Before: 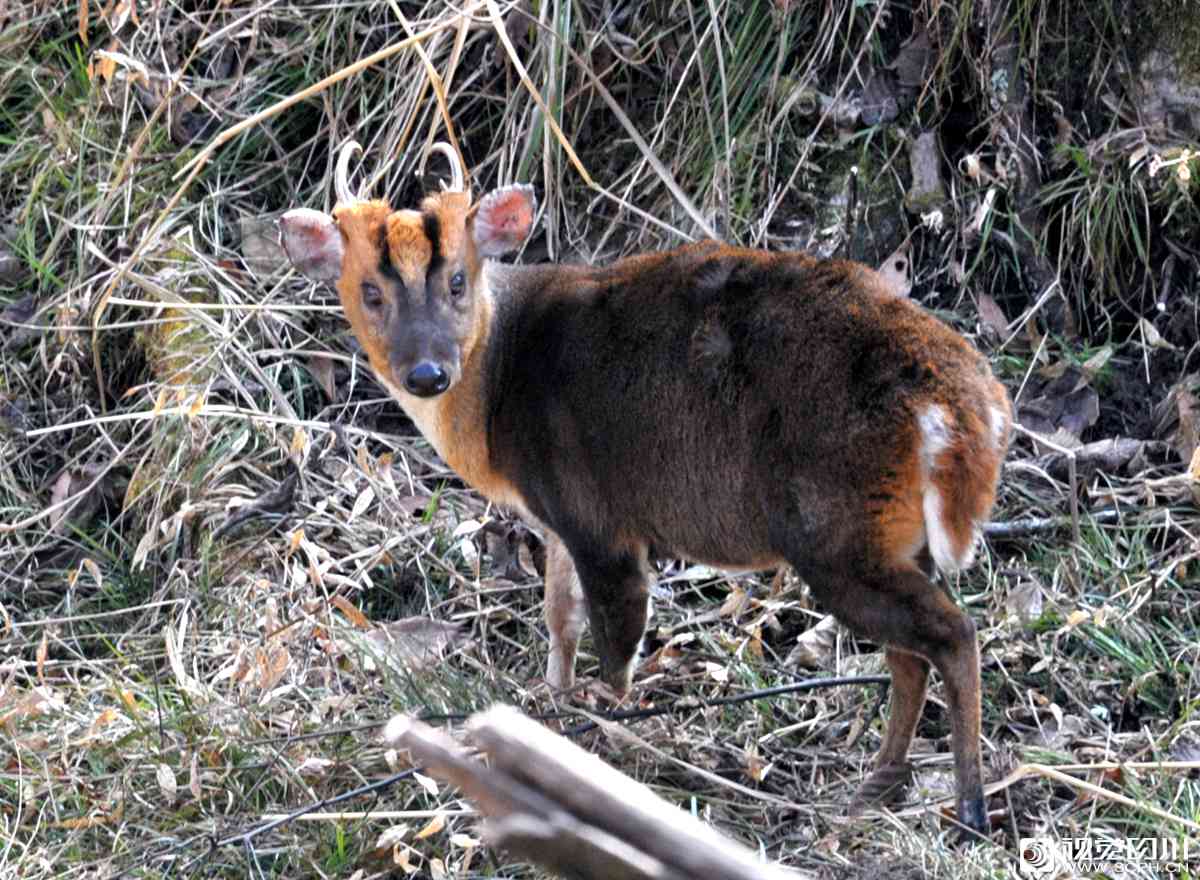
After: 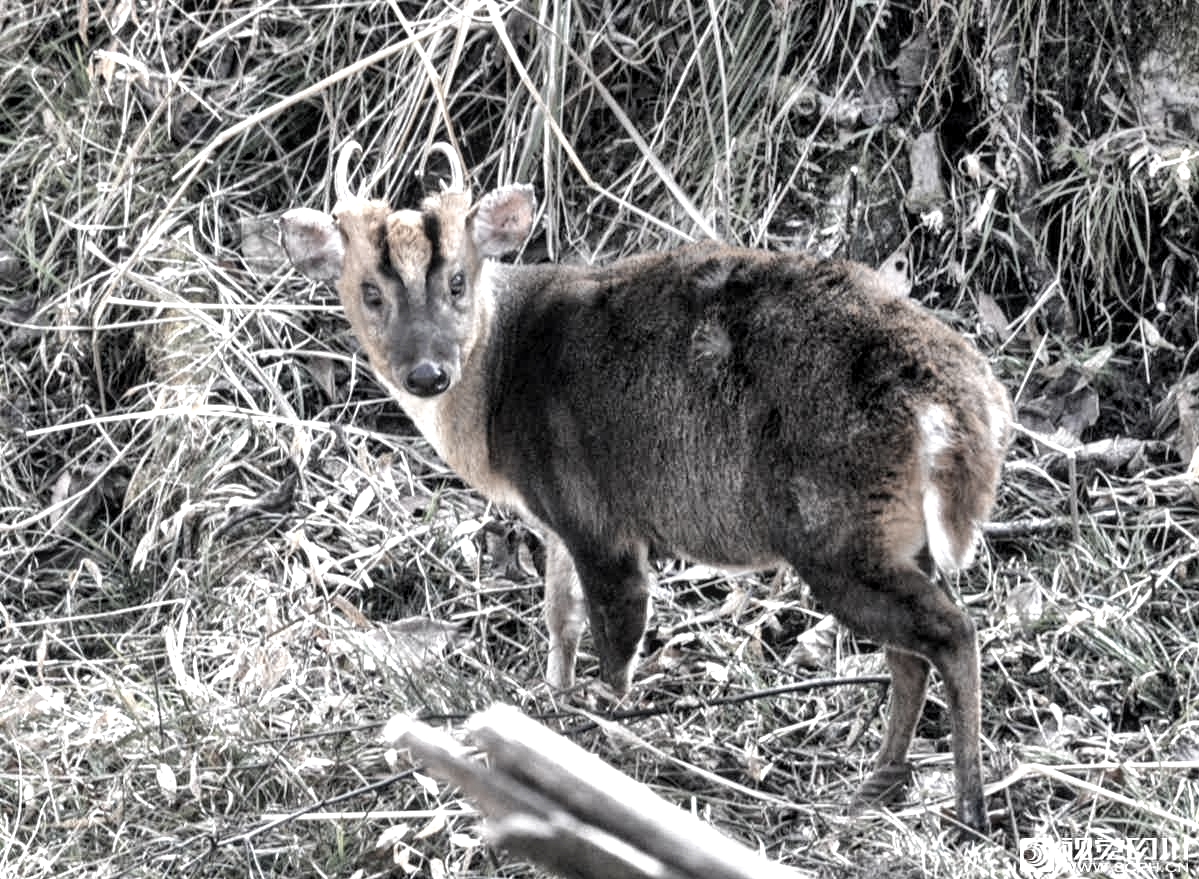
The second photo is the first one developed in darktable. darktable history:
color correction: highlights b* 0.041, saturation 0.229
tone curve: curves: ch0 [(0, 0) (0.003, 0.003) (0.011, 0.011) (0.025, 0.026) (0.044, 0.046) (0.069, 0.071) (0.1, 0.103) (0.136, 0.14) (0.177, 0.183) (0.224, 0.231) (0.277, 0.286) (0.335, 0.346) (0.399, 0.412) (0.468, 0.483) (0.543, 0.56) (0.623, 0.643) (0.709, 0.732) (0.801, 0.826) (0.898, 0.917) (1, 1)], preserve colors none
local contrast: on, module defaults
shadows and highlights: radius 110.96, shadows 51.57, white point adjustment 8.97, highlights -4.04, shadows color adjustment 97.66%, soften with gaussian
exposure: exposure 0.153 EV, compensate highlight preservation false
